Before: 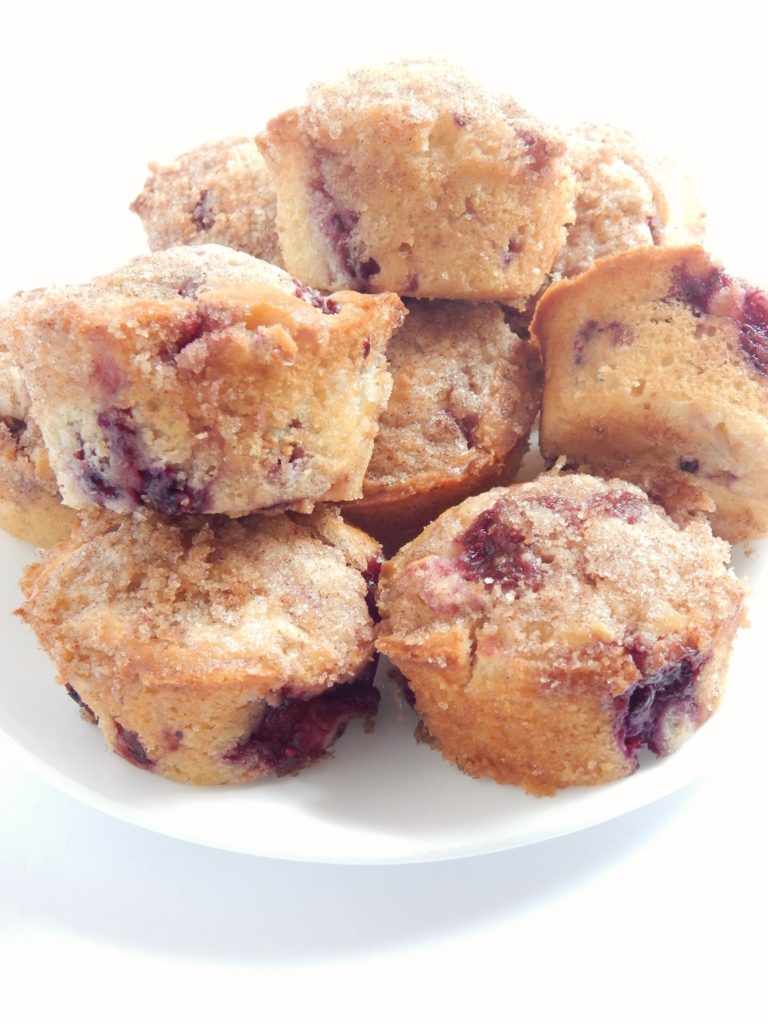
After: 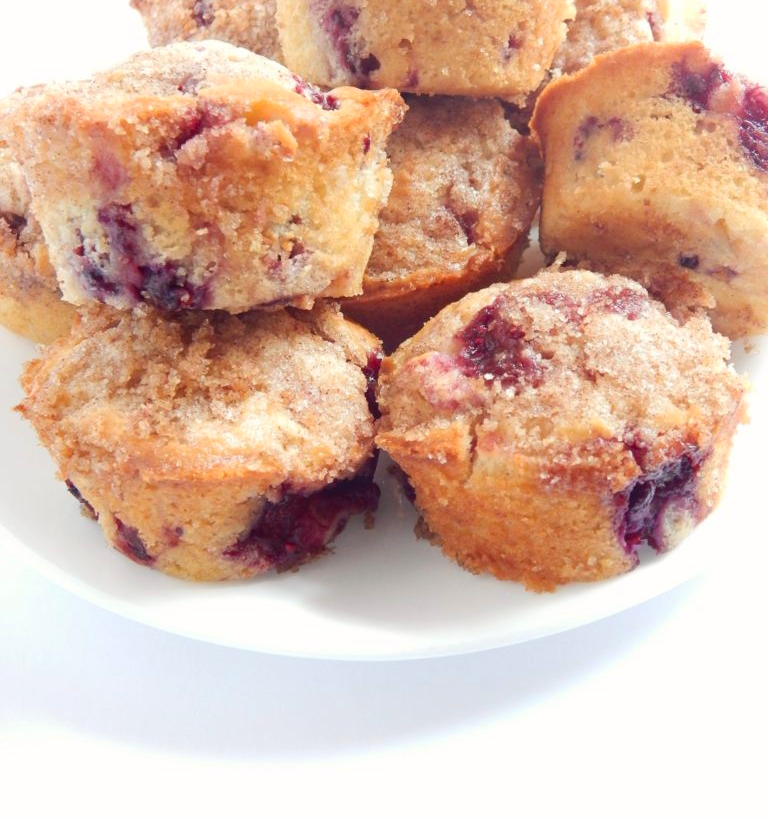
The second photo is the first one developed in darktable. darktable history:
crop and rotate: top 19.998%
contrast brightness saturation: contrast 0.08, saturation 0.2
